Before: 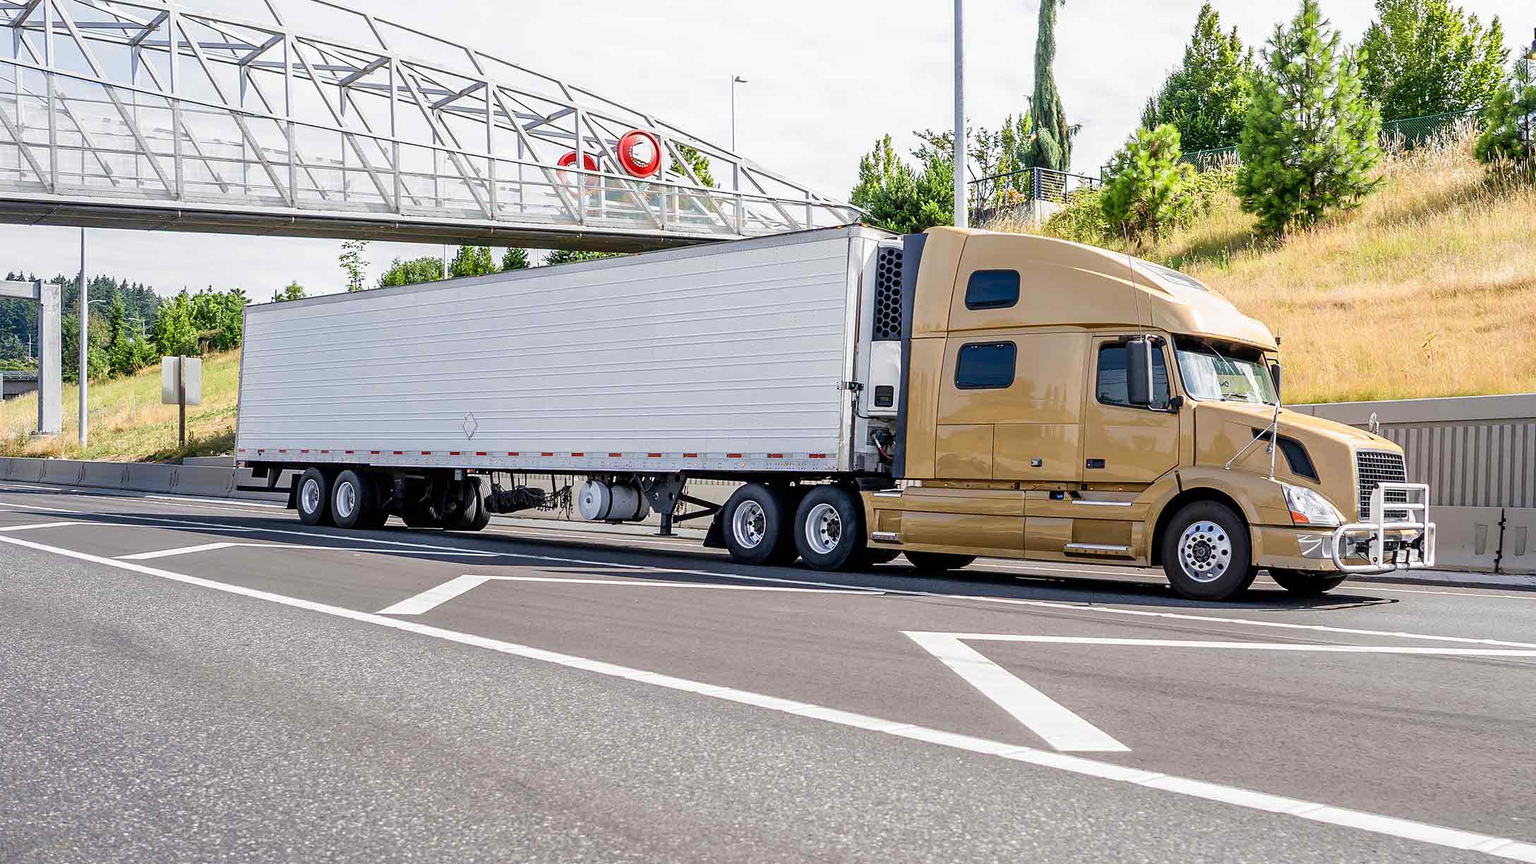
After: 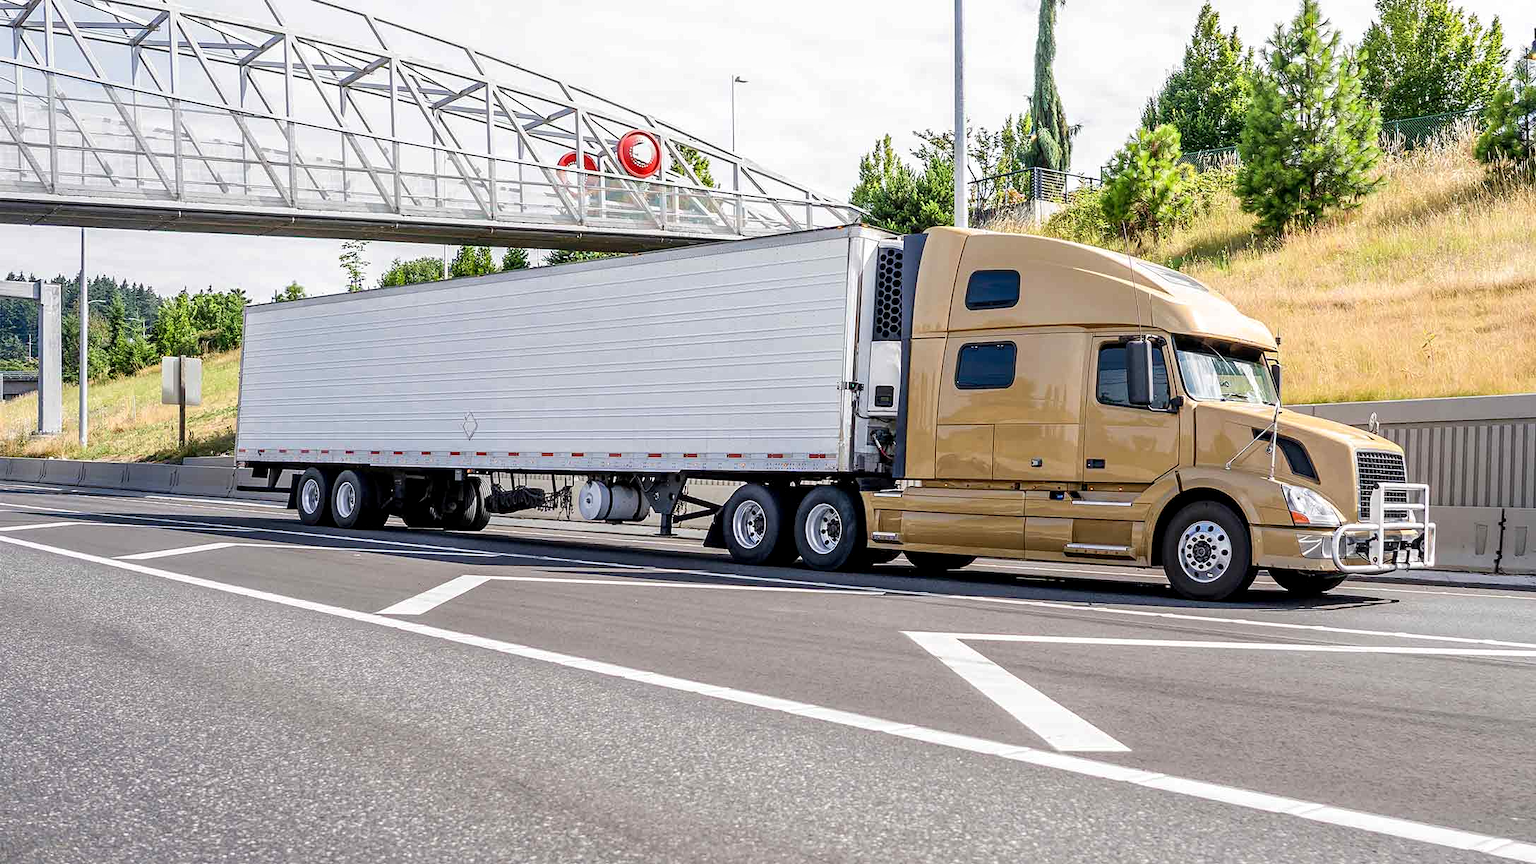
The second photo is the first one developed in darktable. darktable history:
local contrast: highlights 105%, shadows 98%, detail 119%, midtone range 0.2
